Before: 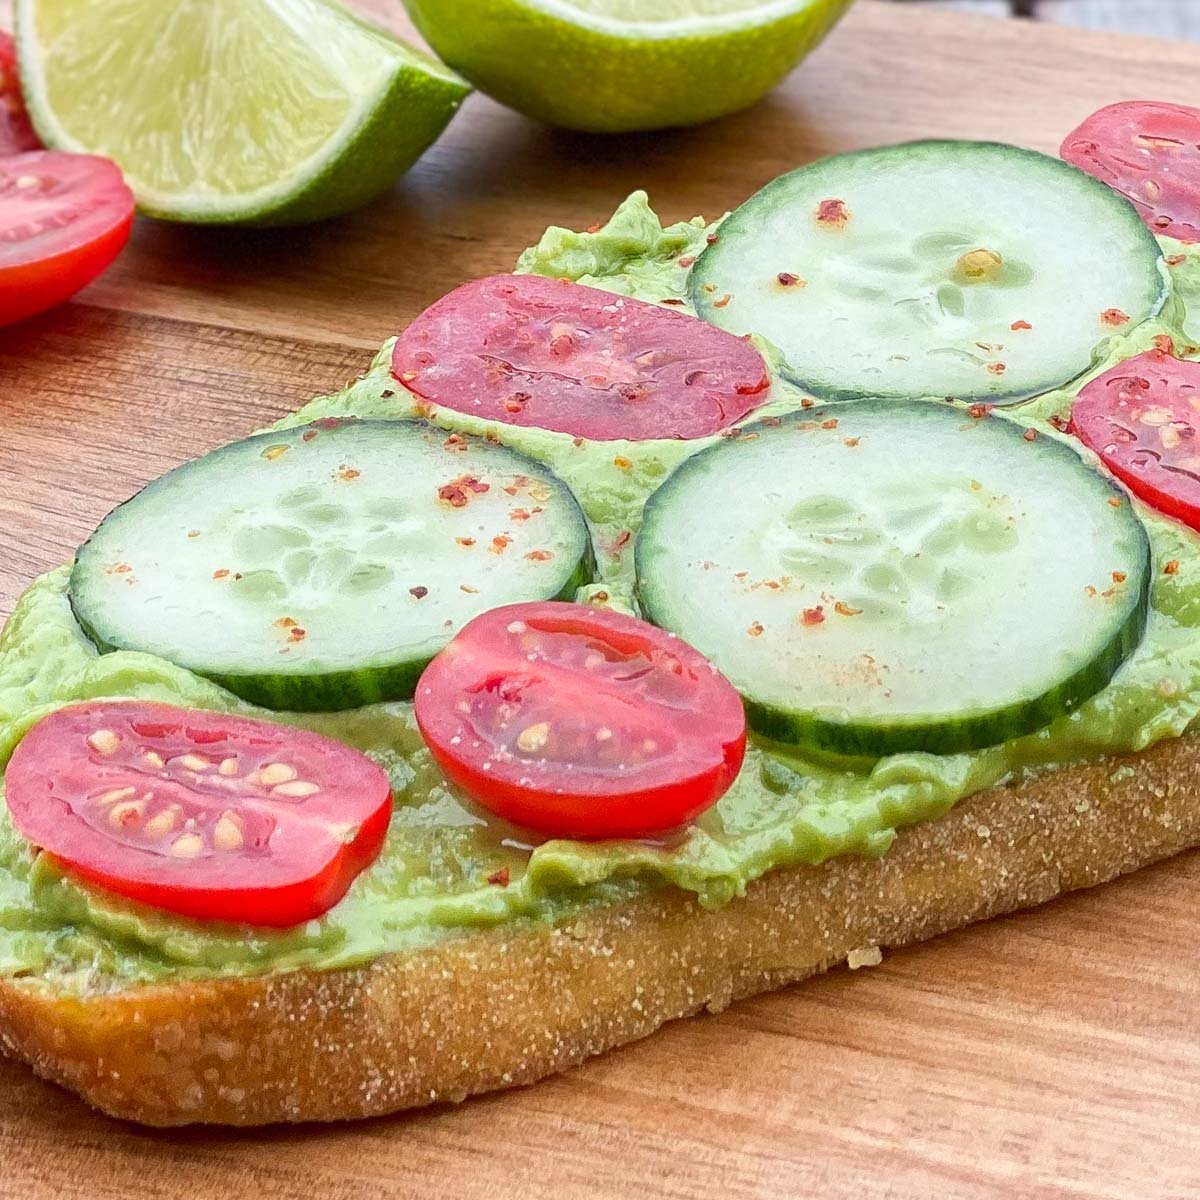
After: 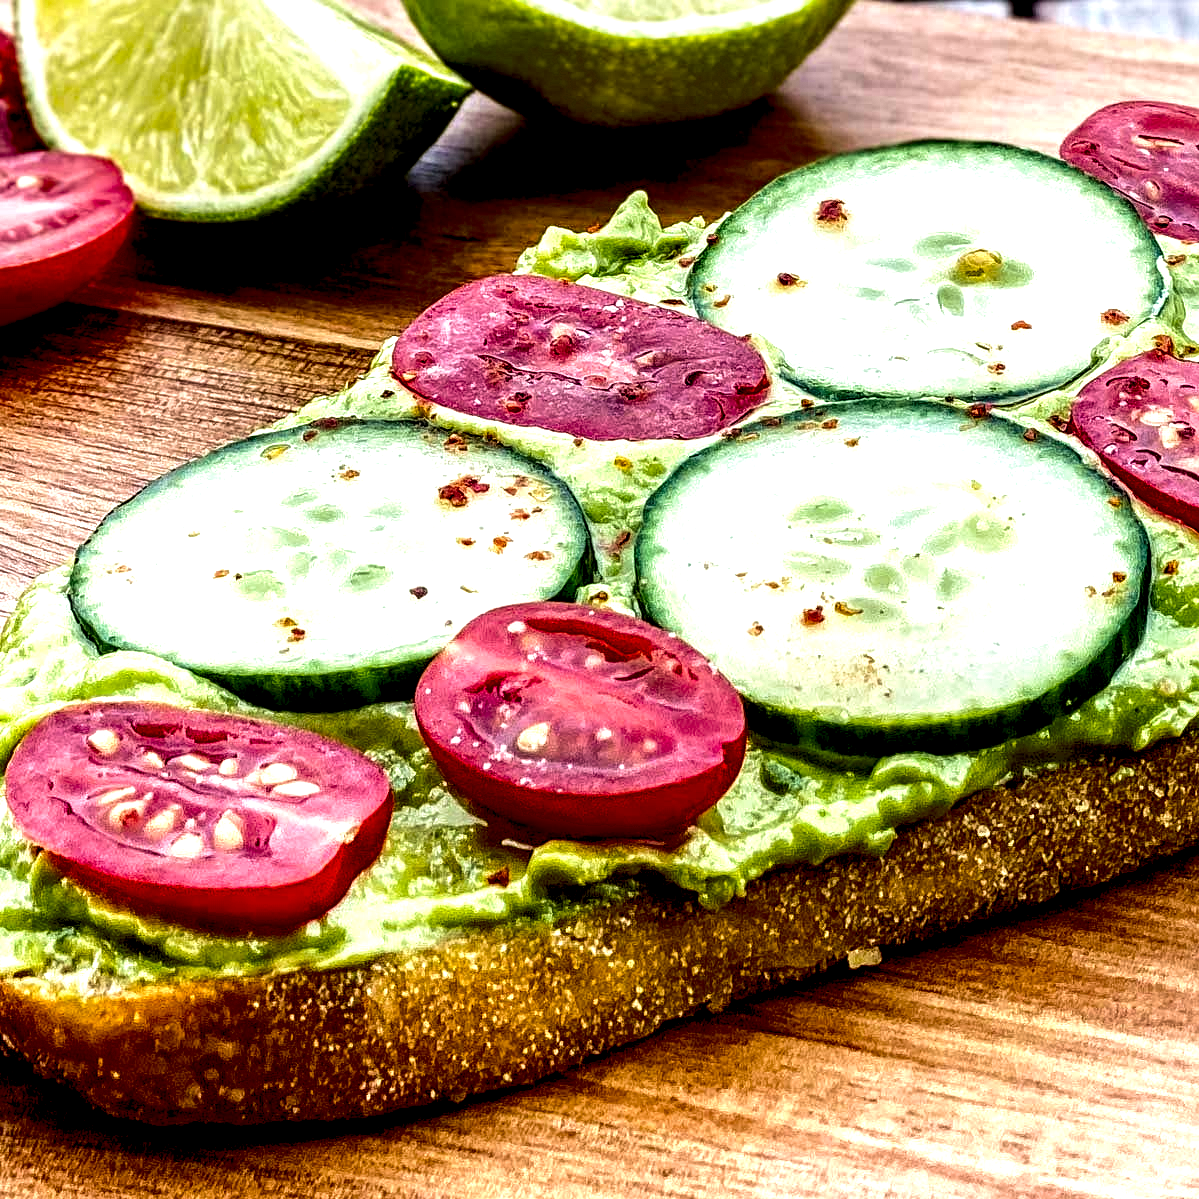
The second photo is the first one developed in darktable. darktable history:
velvia: on, module defaults
color balance rgb: linear chroma grading › global chroma 15%, perceptual saturation grading › global saturation 30%
local contrast: highlights 115%, shadows 42%, detail 293%
